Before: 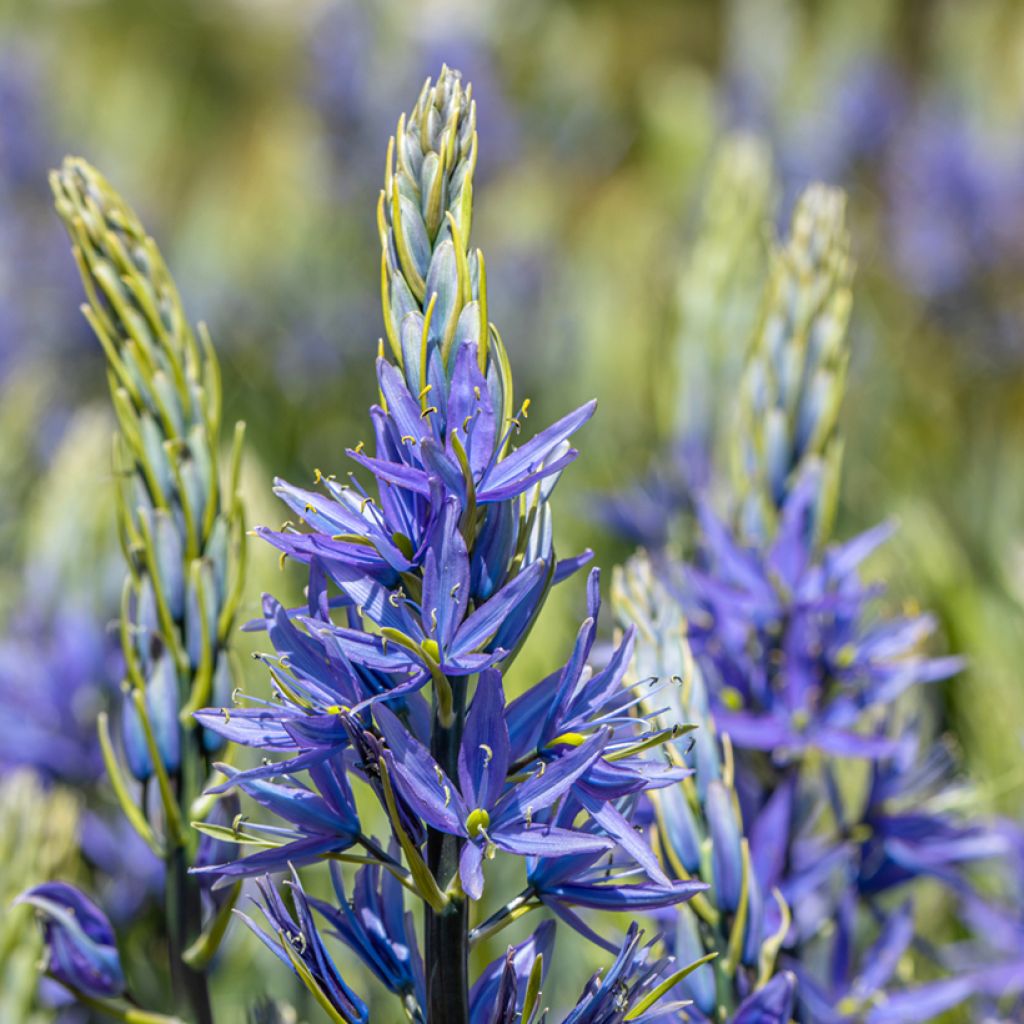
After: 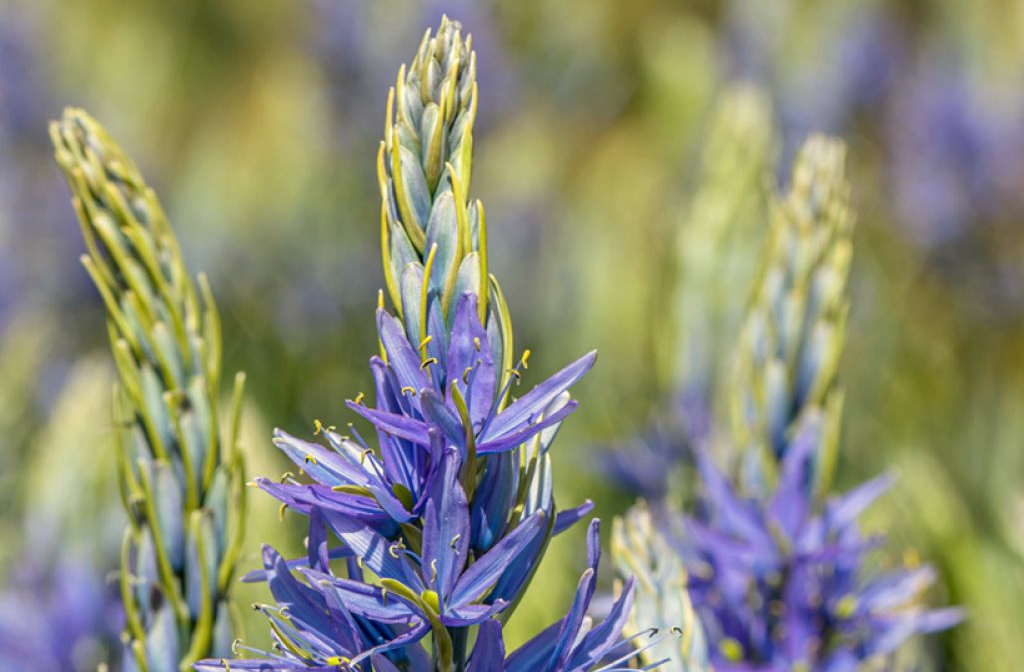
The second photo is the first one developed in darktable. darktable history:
crop and rotate: top 4.848%, bottom 29.503%
white balance: red 1.029, blue 0.92
